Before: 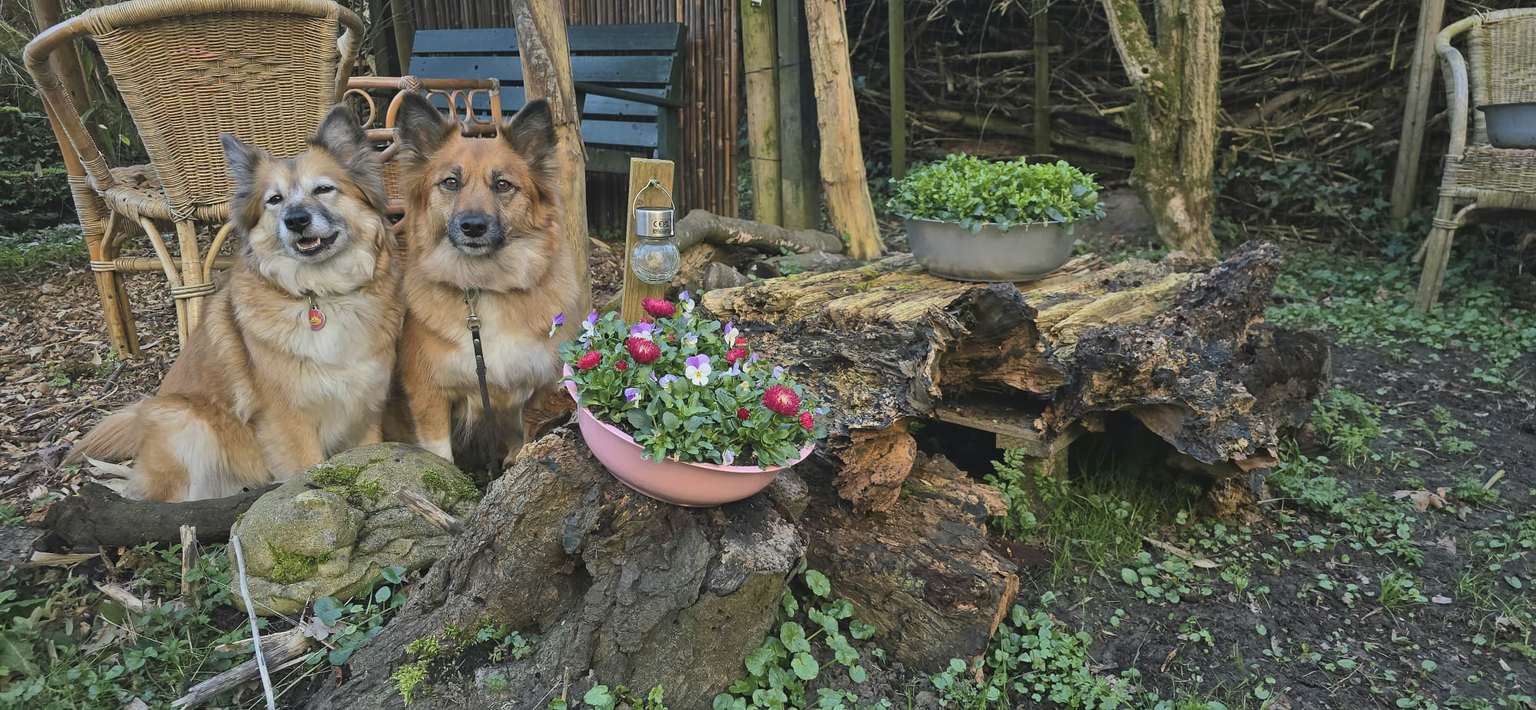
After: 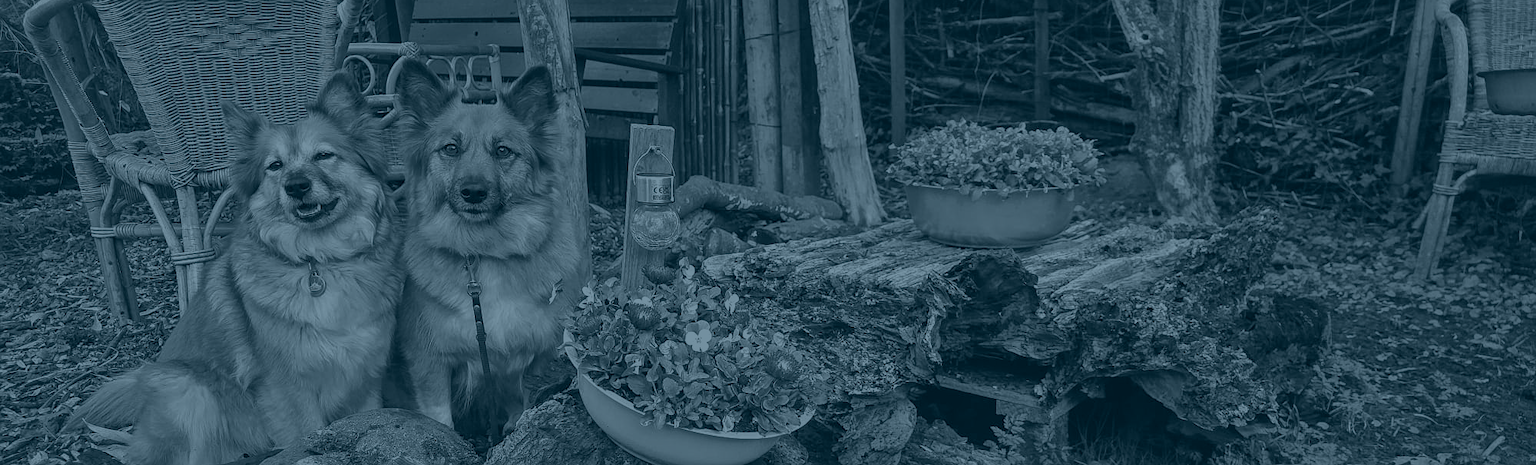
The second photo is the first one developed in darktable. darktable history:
exposure: black level correction 0, exposure 0.7 EV, compensate exposure bias true, compensate highlight preservation false
shadows and highlights: on, module defaults
contrast brightness saturation: brightness 0.15
local contrast: on, module defaults
colorize: hue 194.4°, saturation 29%, source mix 61.75%, lightness 3.98%, version 1
sharpen: radius 1.272, amount 0.305, threshold 0
crop and rotate: top 4.848%, bottom 29.503%
